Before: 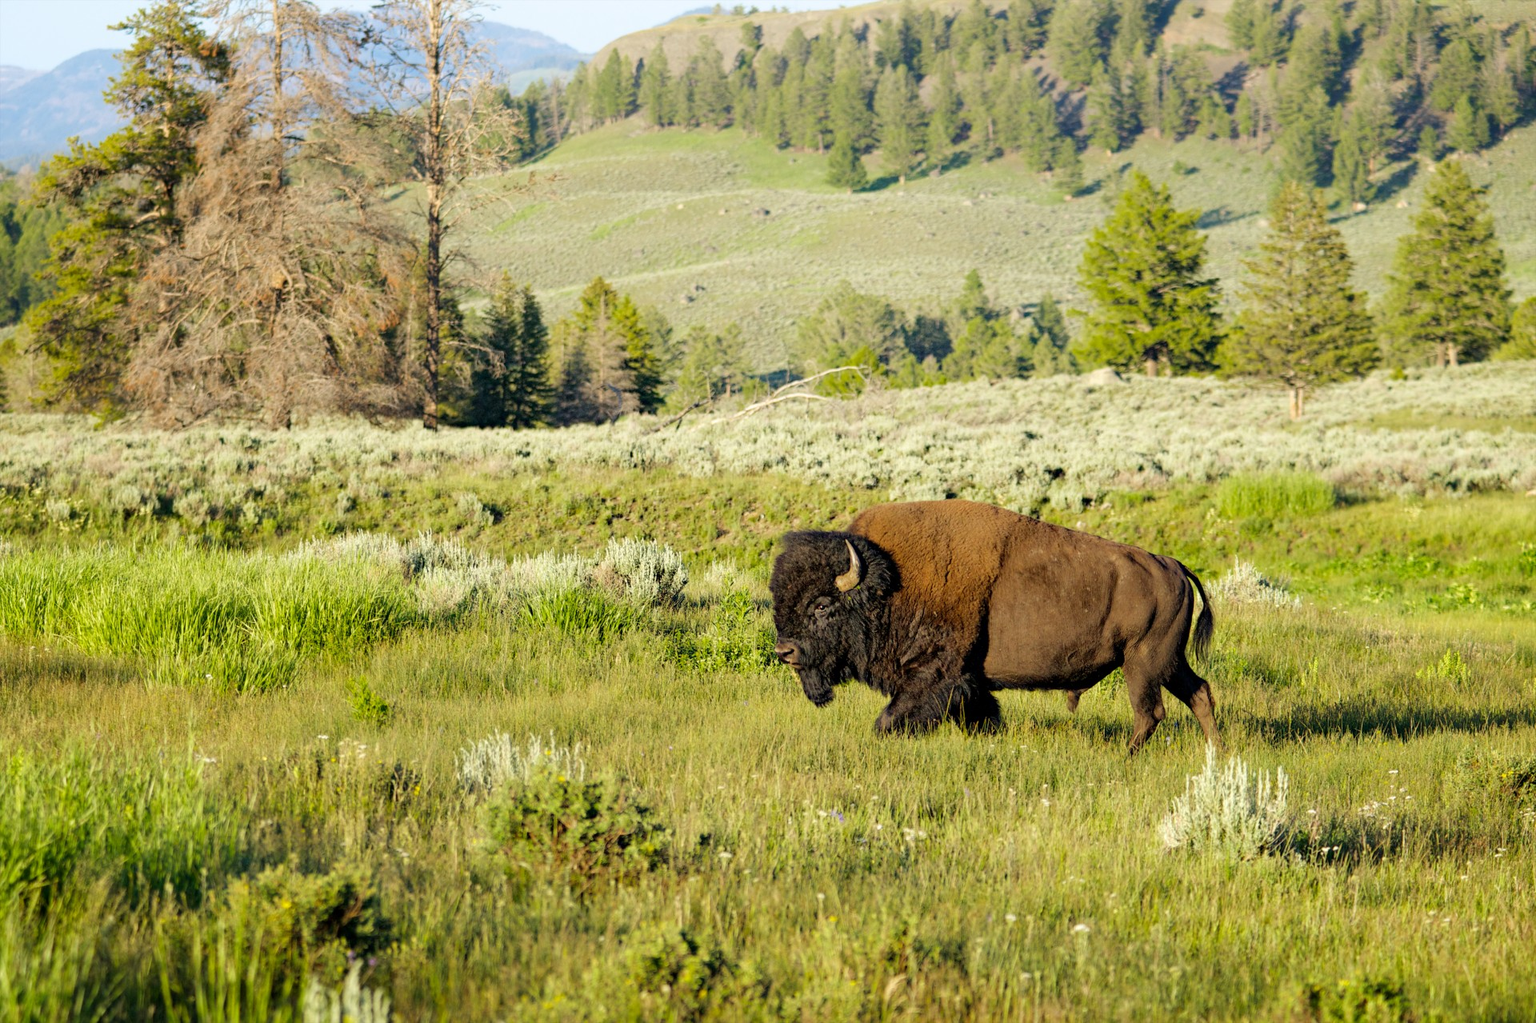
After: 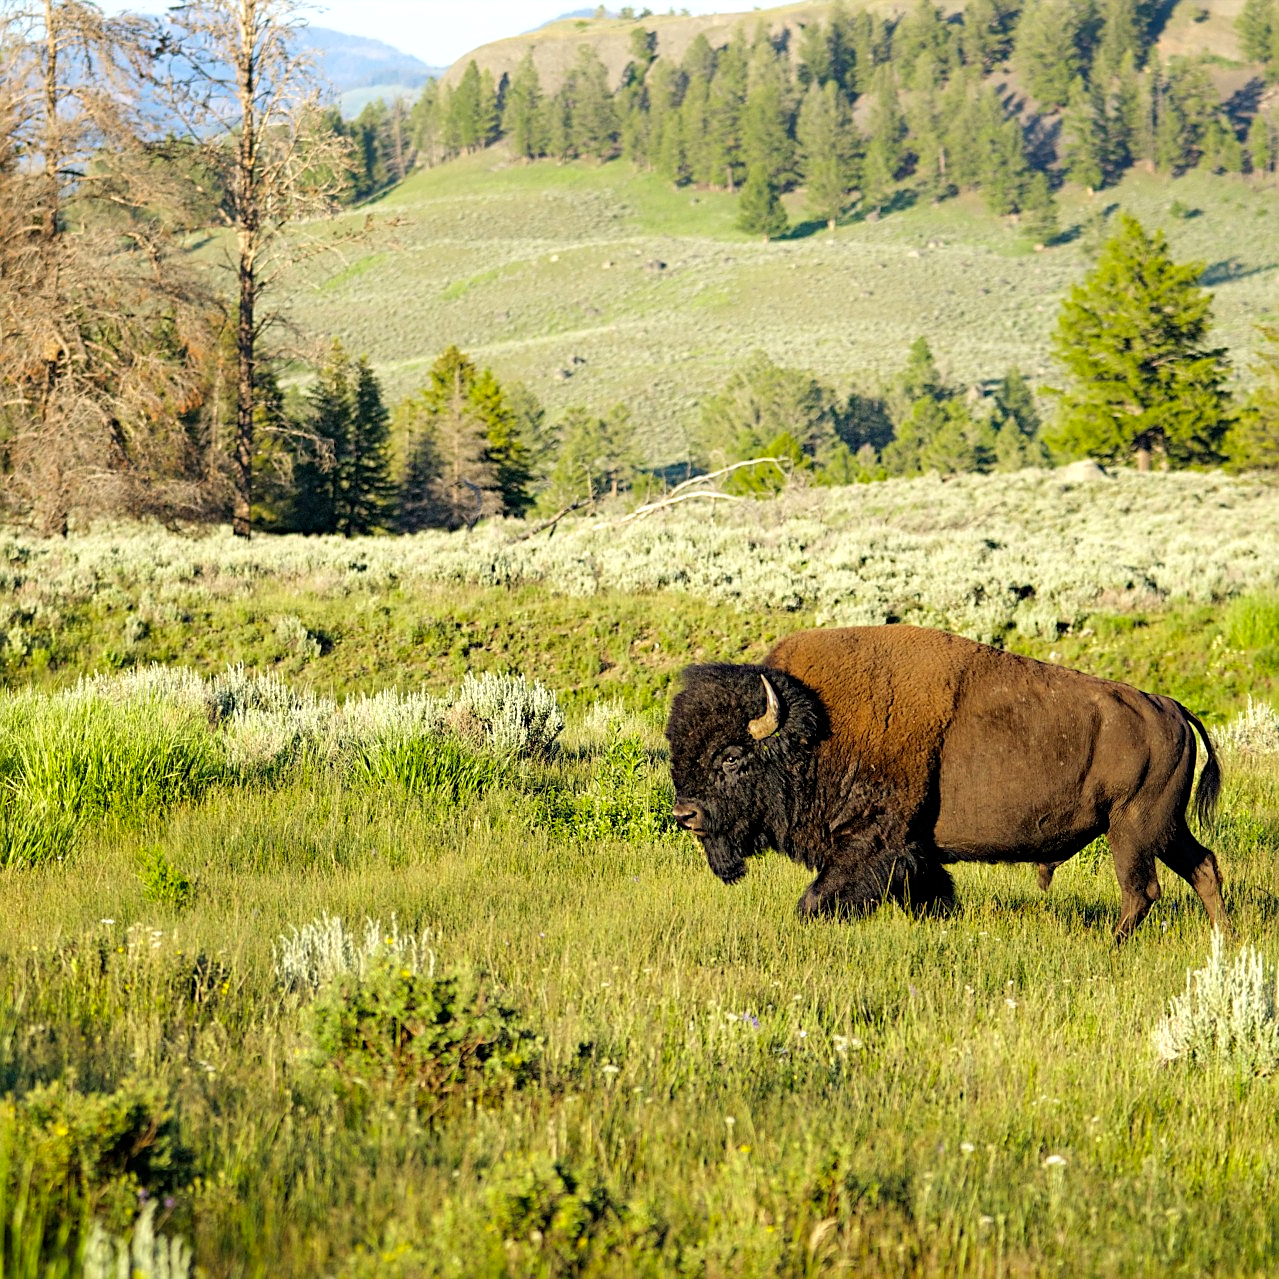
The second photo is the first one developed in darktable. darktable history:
crop: left 15.419%, right 17.914%
sharpen: on, module defaults
color balance: contrast 10%
